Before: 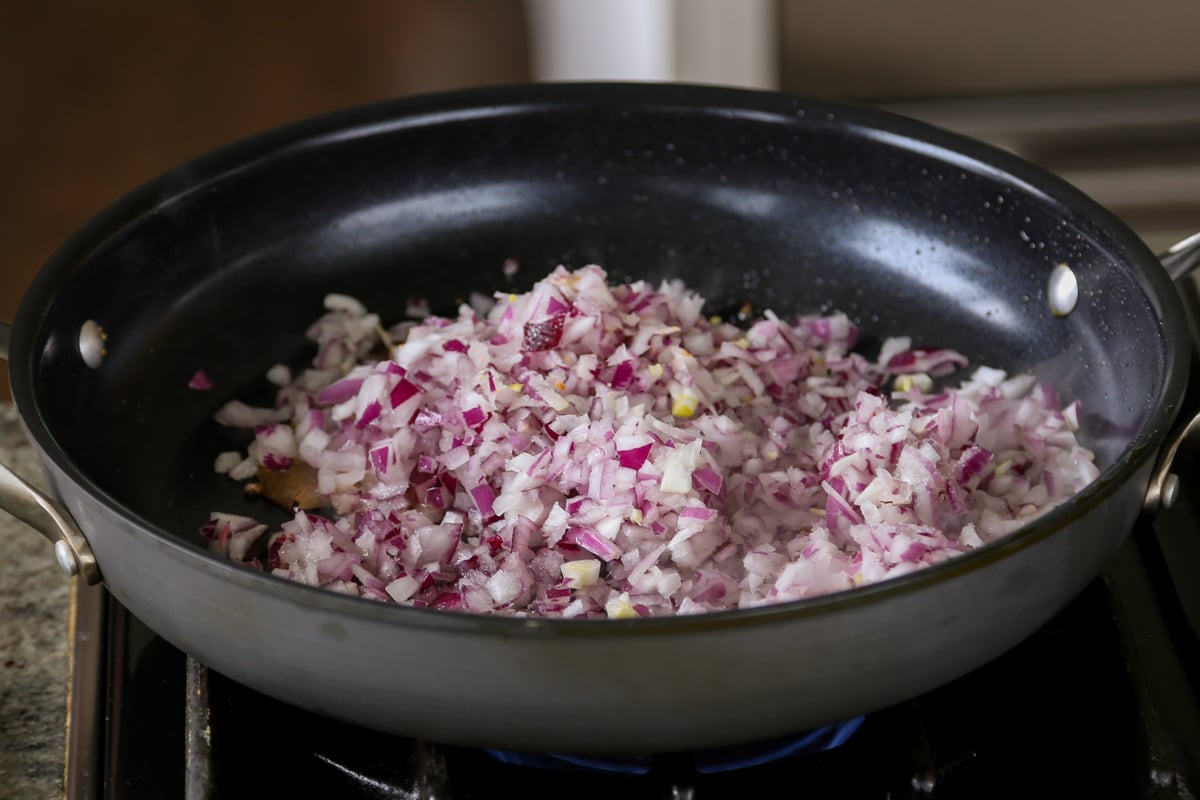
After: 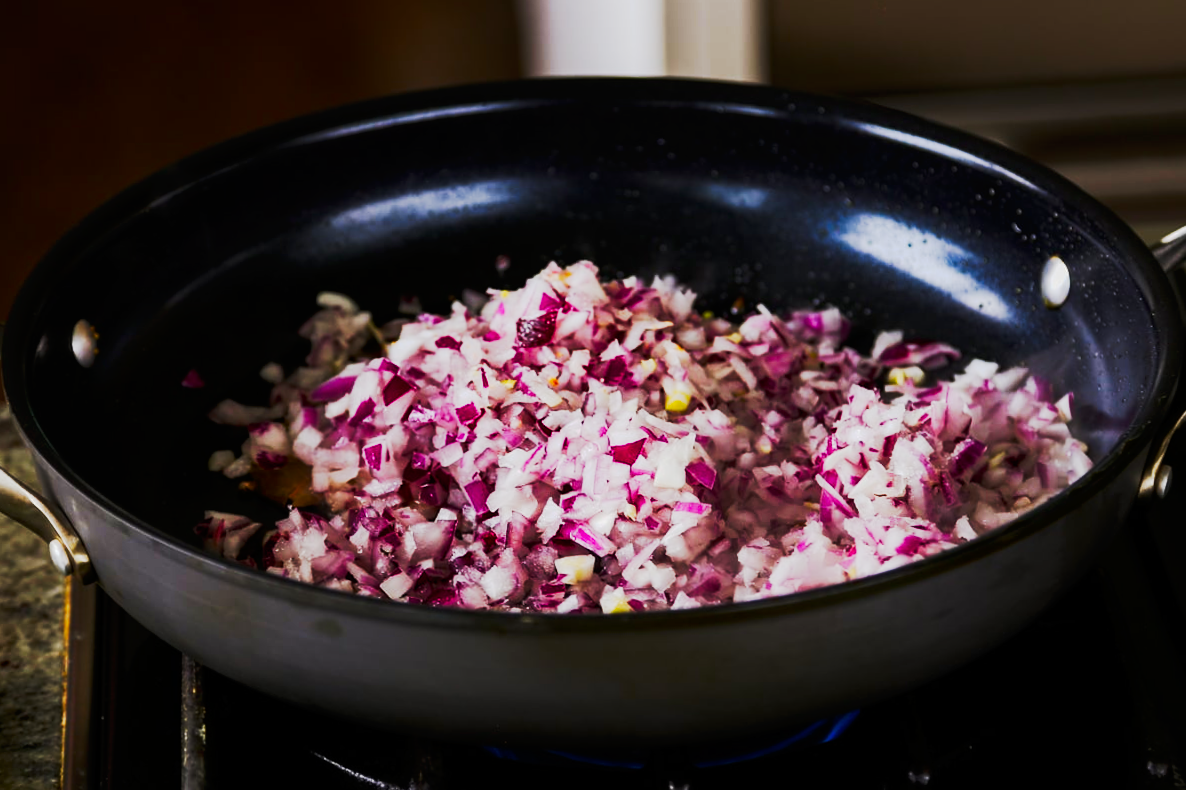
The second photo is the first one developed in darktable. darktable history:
tone curve: curves: ch0 [(0, 0) (0.003, 0.002) (0.011, 0.004) (0.025, 0.005) (0.044, 0.009) (0.069, 0.013) (0.1, 0.017) (0.136, 0.036) (0.177, 0.066) (0.224, 0.102) (0.277, 0.143) (0.335, 0.197) (0.399, 0.268) (0.468, 0.389) (0.543, 0.549) (0.623, 0.714) (0.709, 0.801) (0.801, 0.854) (0.898, 0.9) (1, 1)], preserve colors none
rotate and perspective: rotation -0.45°, automatic cropping original format, crop left 0.008, crop right 0.992, crop top 0.012, crop bottom 0.988
color balance rgb: perceptual saturation grading › global saturation 20%, perceptual saturation grading › highlights -25%, perceptual saturation grading › shadows 50%
